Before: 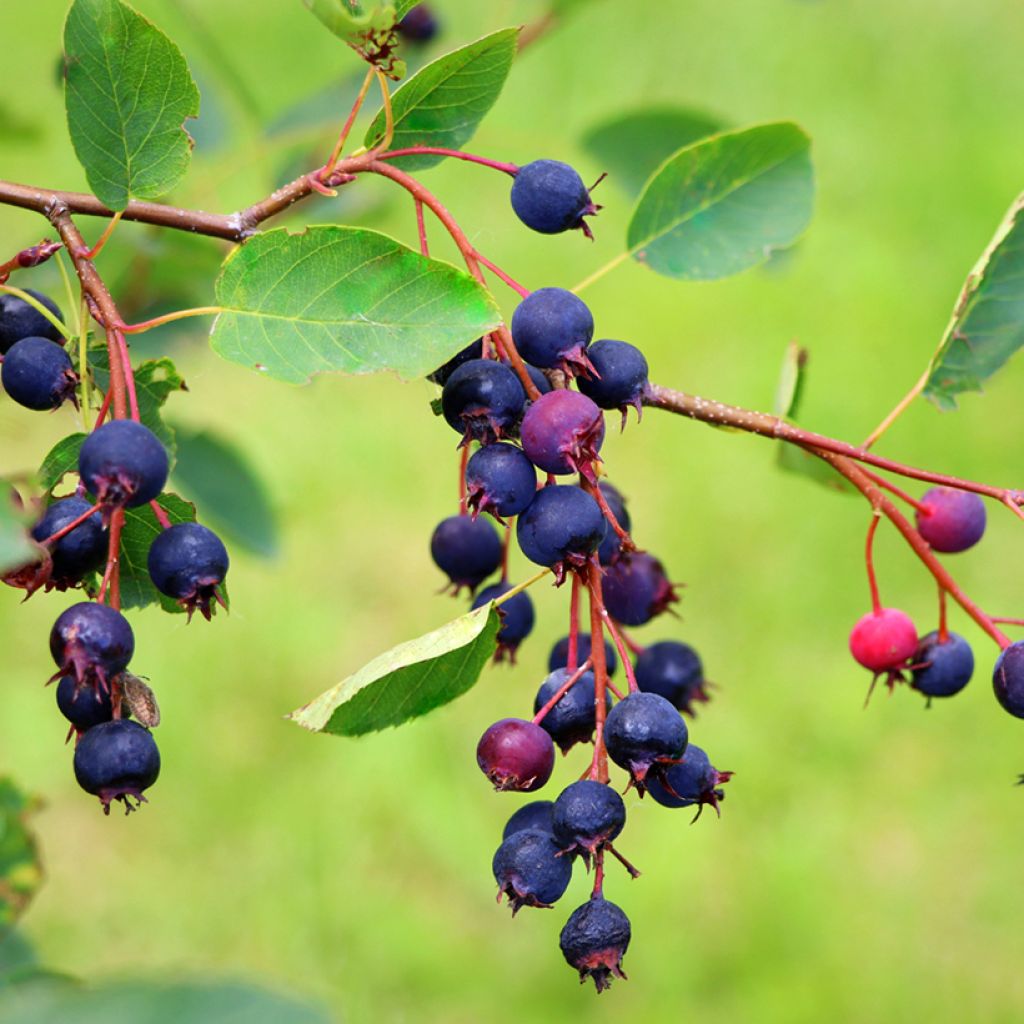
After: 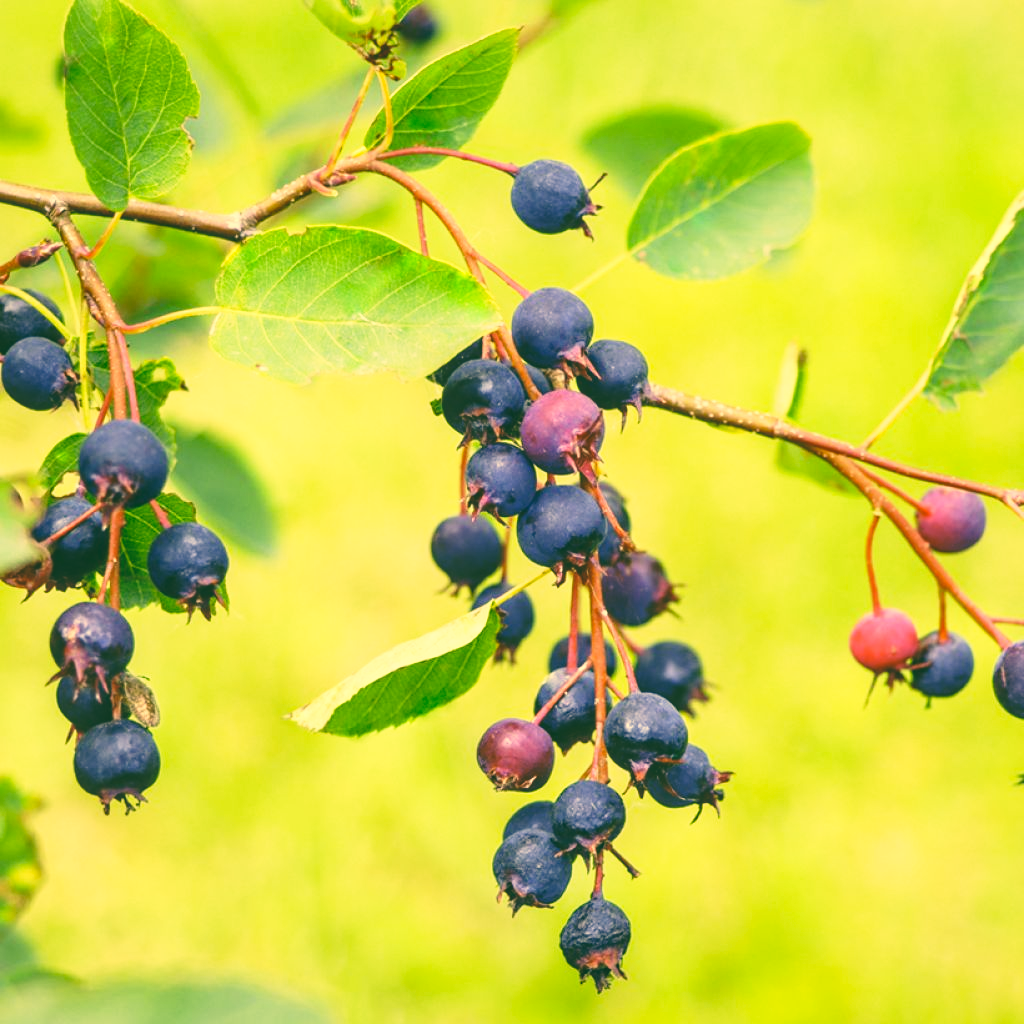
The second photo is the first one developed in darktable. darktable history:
base curve: curves: ch0 [(0, 0) (0.028, 0.03) (0.121, 0.232) (0.46, 0.748) (0.859, 0.968) (1, 1)], preserve colors none
color correction: highlights a* 5.69, highlights b* 33.44, shadows a* -26.3, shadows b* 3.72
exposure: black level correction -0.031, compensate exposure bias true, compensate highlight preservation false
local contrast: on, module defaults
